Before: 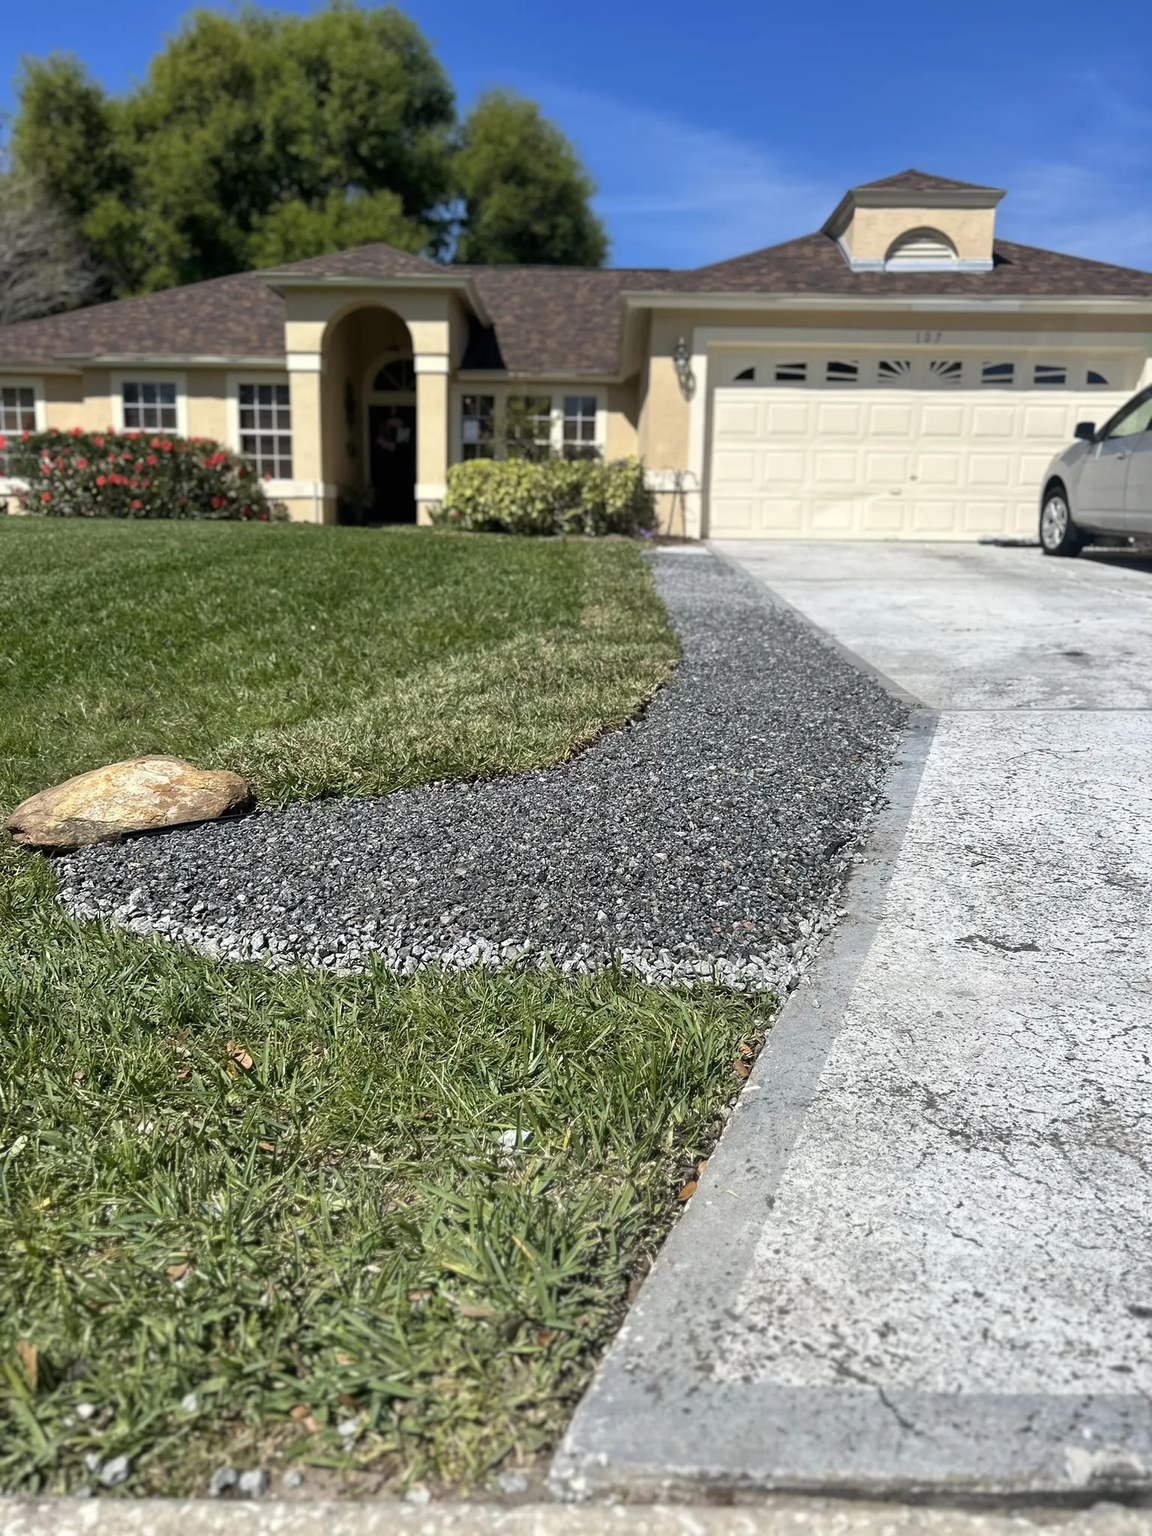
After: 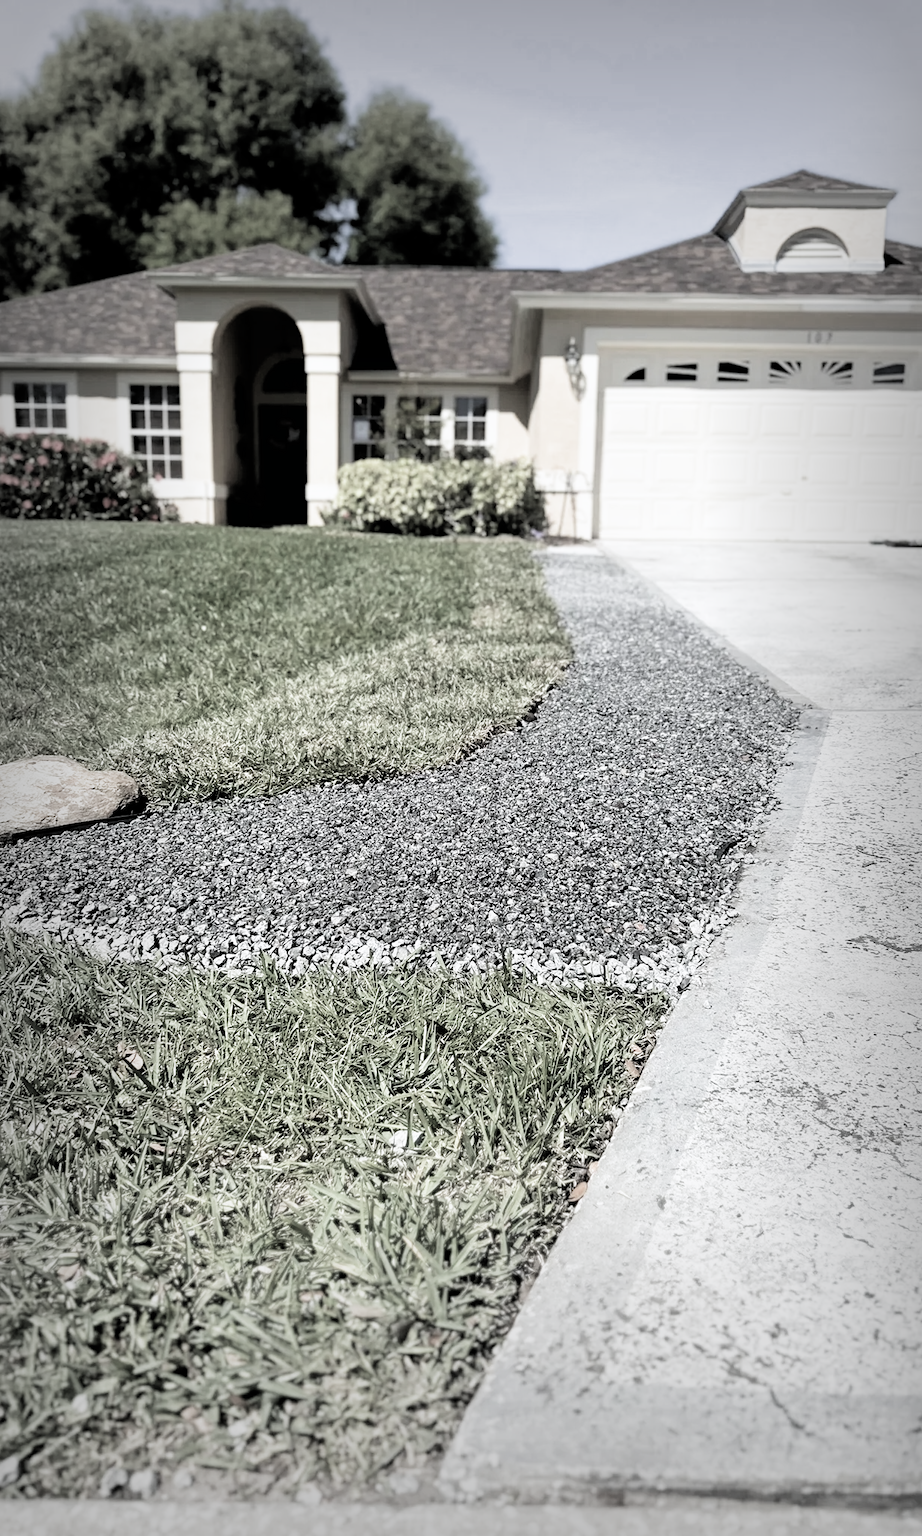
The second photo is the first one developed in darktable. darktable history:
exposure: black level correction 0, exposure 0.696 EV, compensate highlight preservation false
tone equalizer: -8 EV -0.394 EV, -7 EV -0.412 EV, -6 EV -0.356 EV, -5 EV -0.228 EV, -3 EV 0.242 EV, -2 EV 0.326 EV, -1 EV 0.368 EV, +0 EV 0.443 EV
crop and rotate: left 9.564%, right 10.297%
vignetting: fall-off start 52.93%, automatic ratio true, width/height ratio 1.315, shape 0.23
color correction: highlights a* 0.033, highlights b* -0.848
filmic rgb: black relative exposure -5.02 EV, white relative exposure 3.99 EV, hardness 2.89, contrast 1.298, highlights saturation mix -31.01%, color science v4 (2020)
